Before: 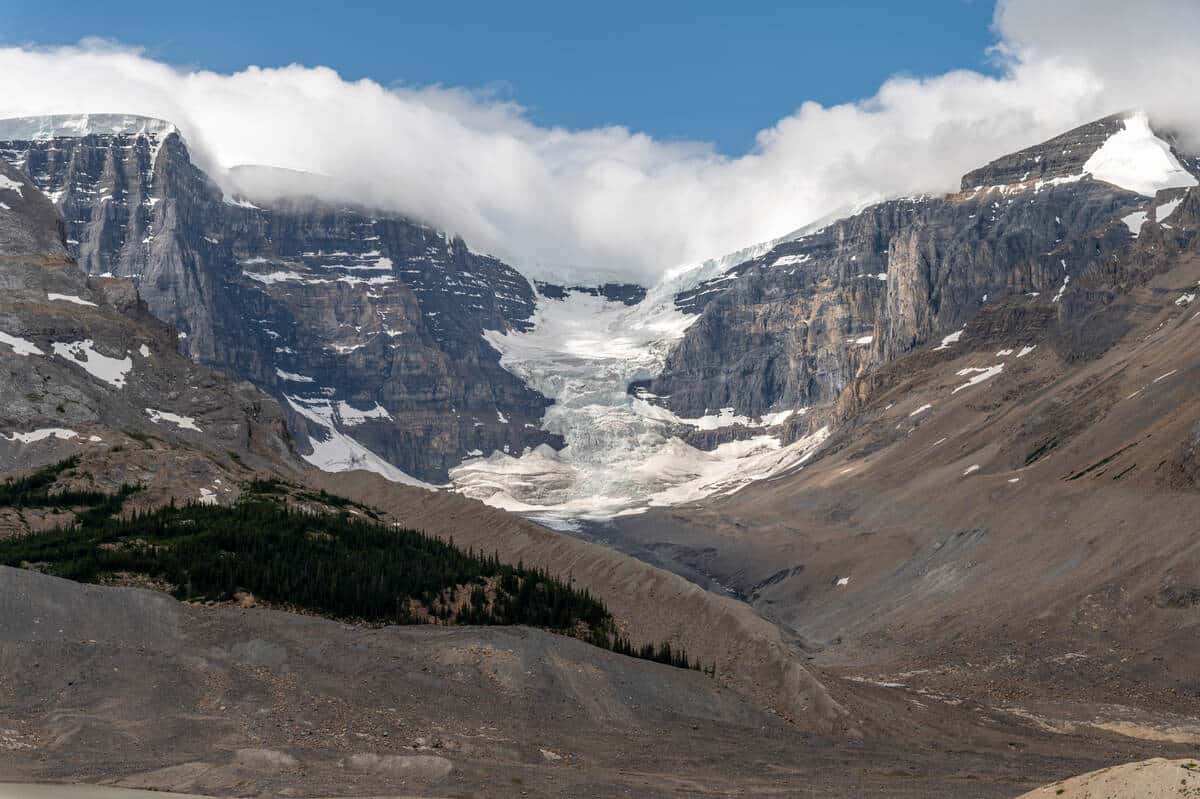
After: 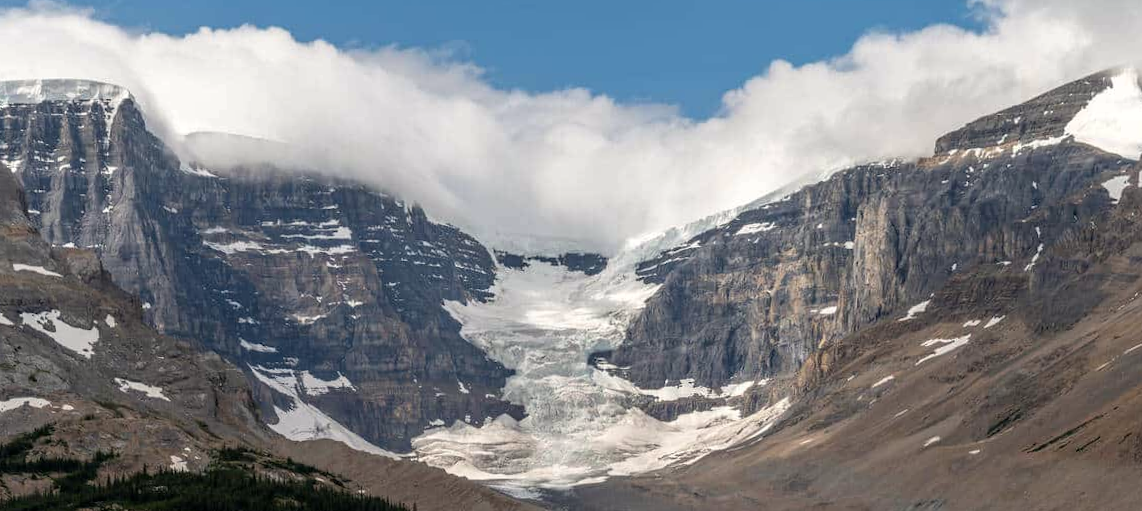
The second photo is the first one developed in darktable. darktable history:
rotate and perspective: rotation 0.074°, lens shift (vertical) 0.096, lens shift (horizontal) -0.041, crop left 0.043, crop right 0.952, crop top 0.024, crop bottom 0.979
white balance: red 1.009, blue 0.985
crop and rotate: top 4.848%, bottom 29.503%
